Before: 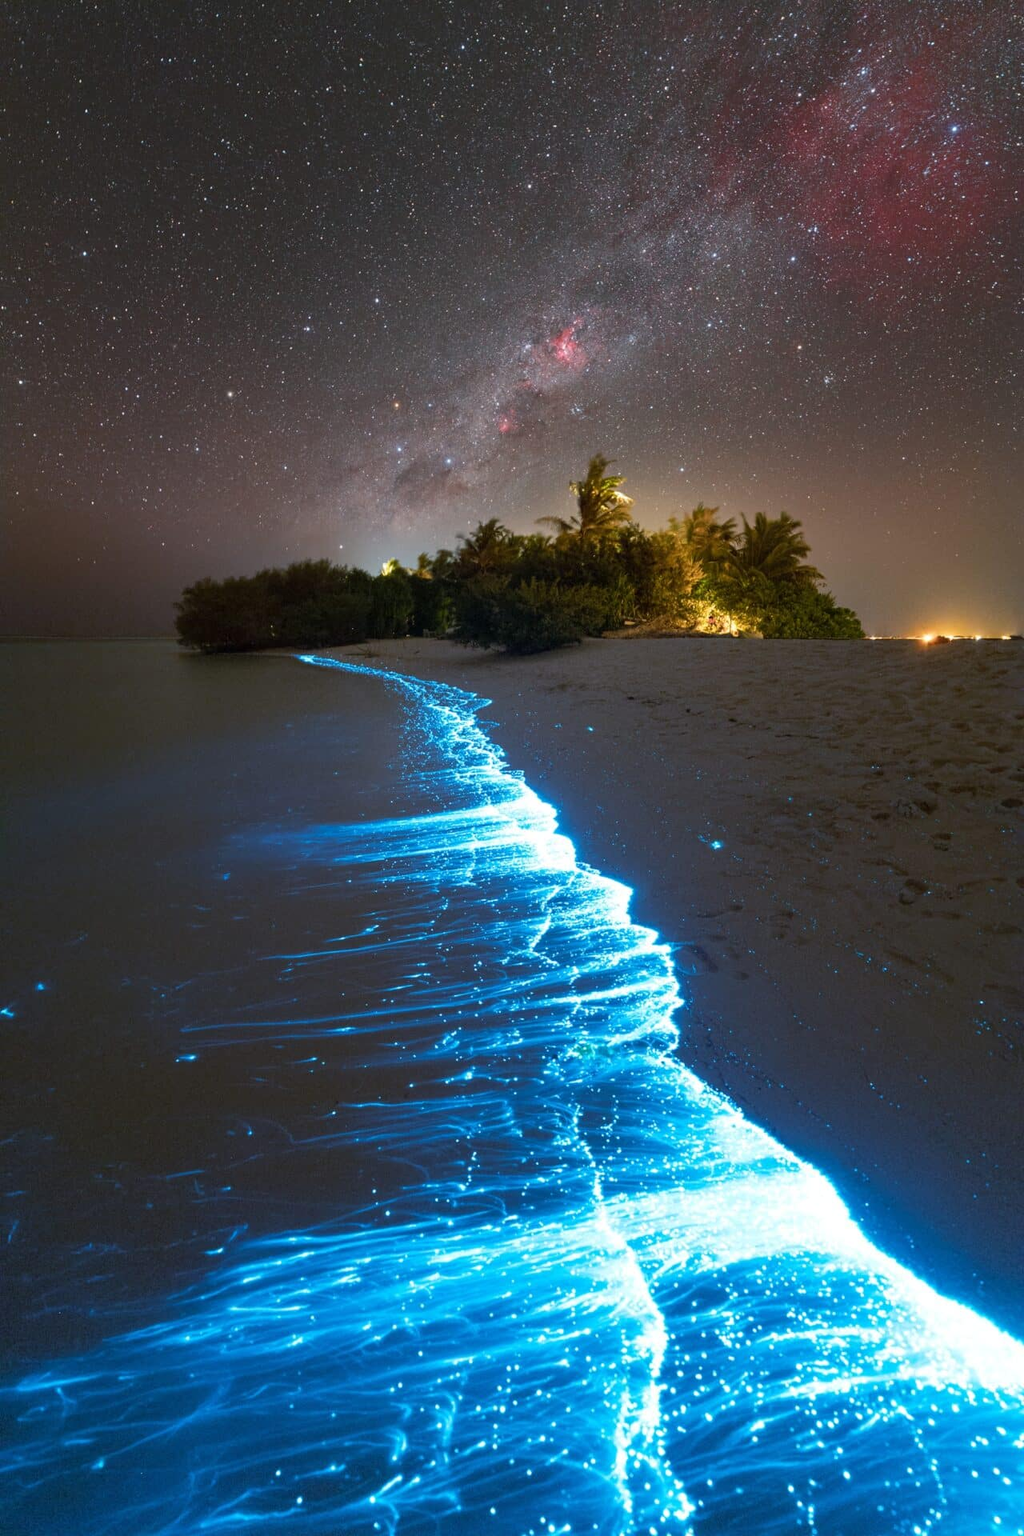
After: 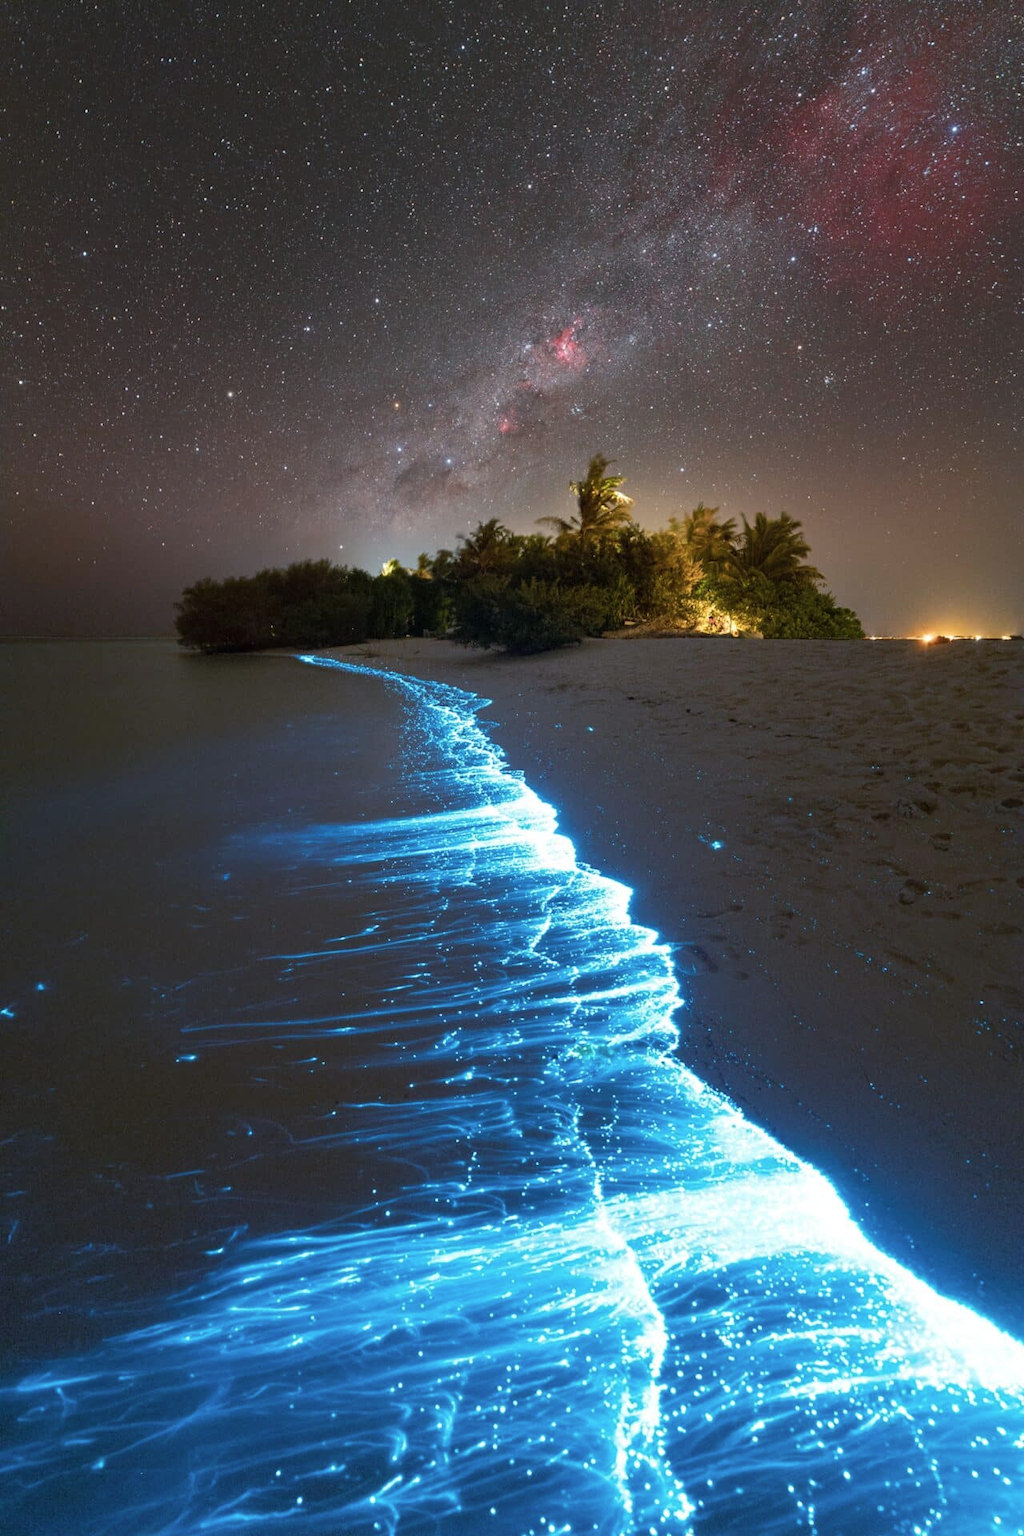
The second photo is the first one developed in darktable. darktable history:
contrast brightness saturation: saturation -0.091
